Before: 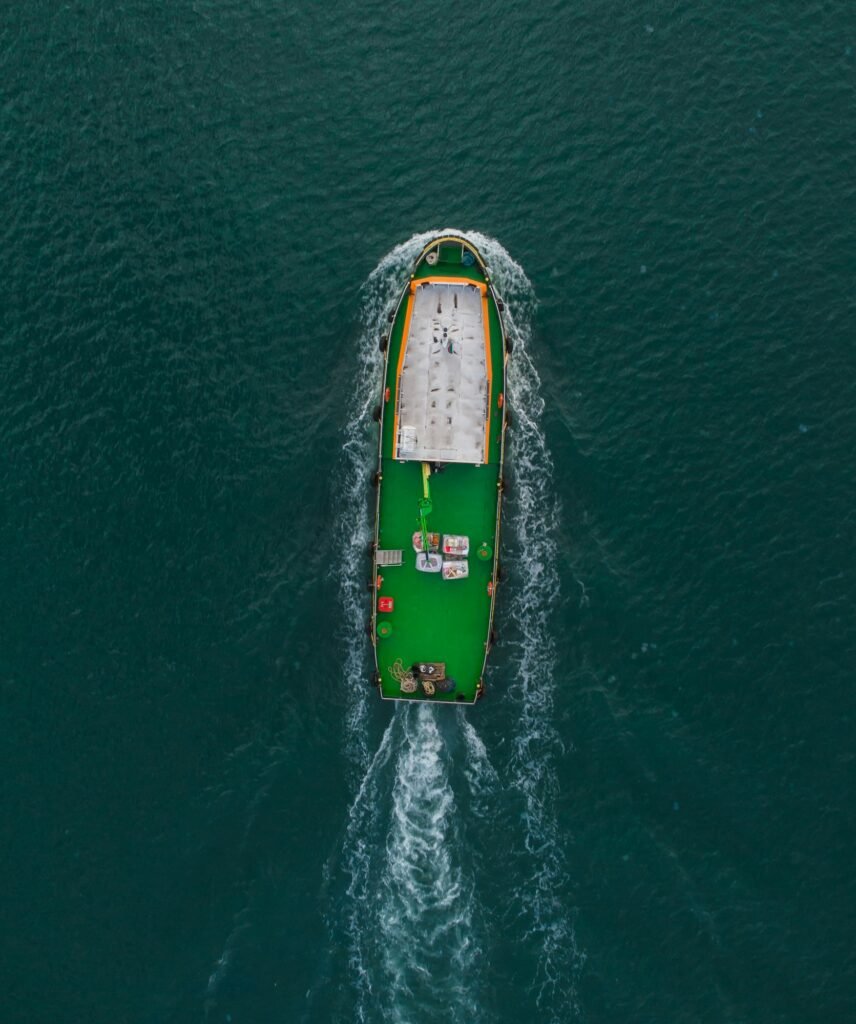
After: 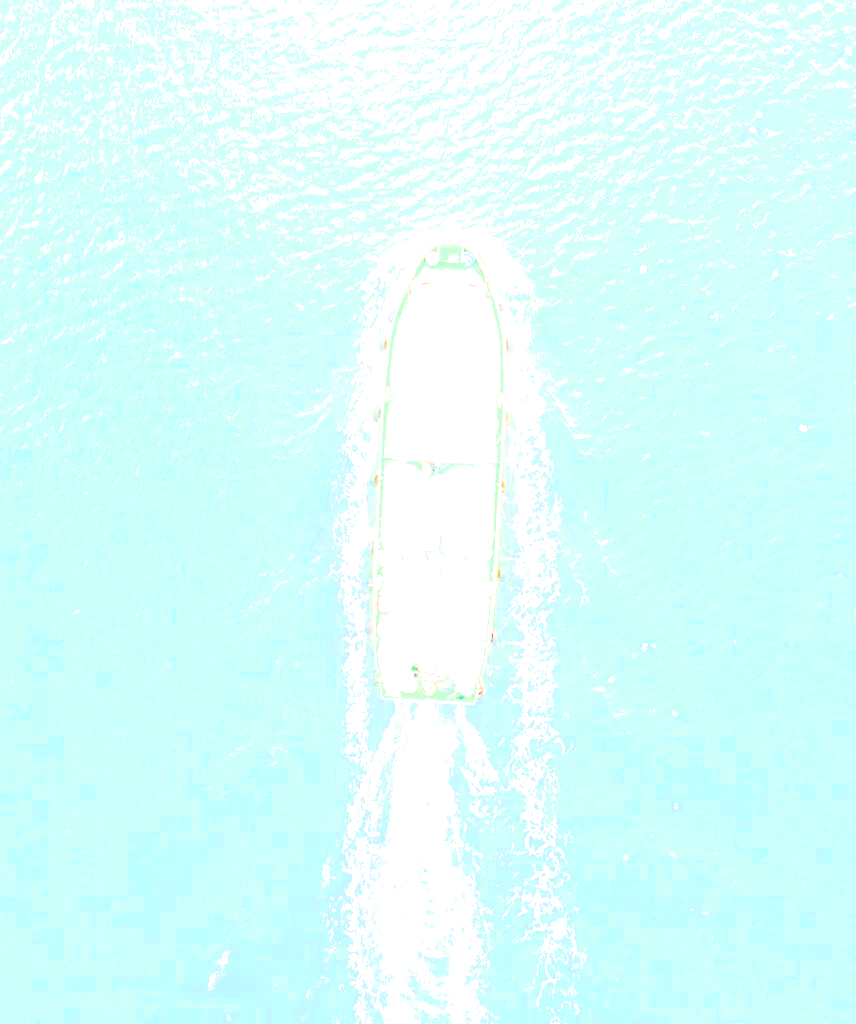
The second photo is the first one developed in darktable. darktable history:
exposure: exposure 8 EV, compensate highlight preservation false
filmic rgb: black relative exposure -16 EV, white relative exposure 6.12 EV, hardness 5.22
